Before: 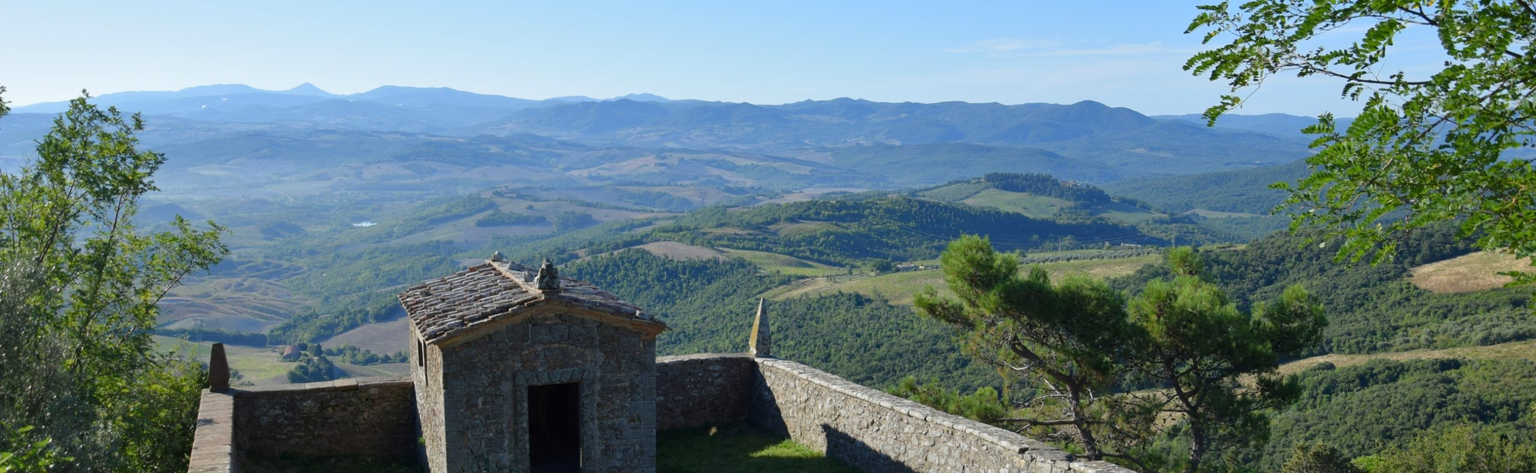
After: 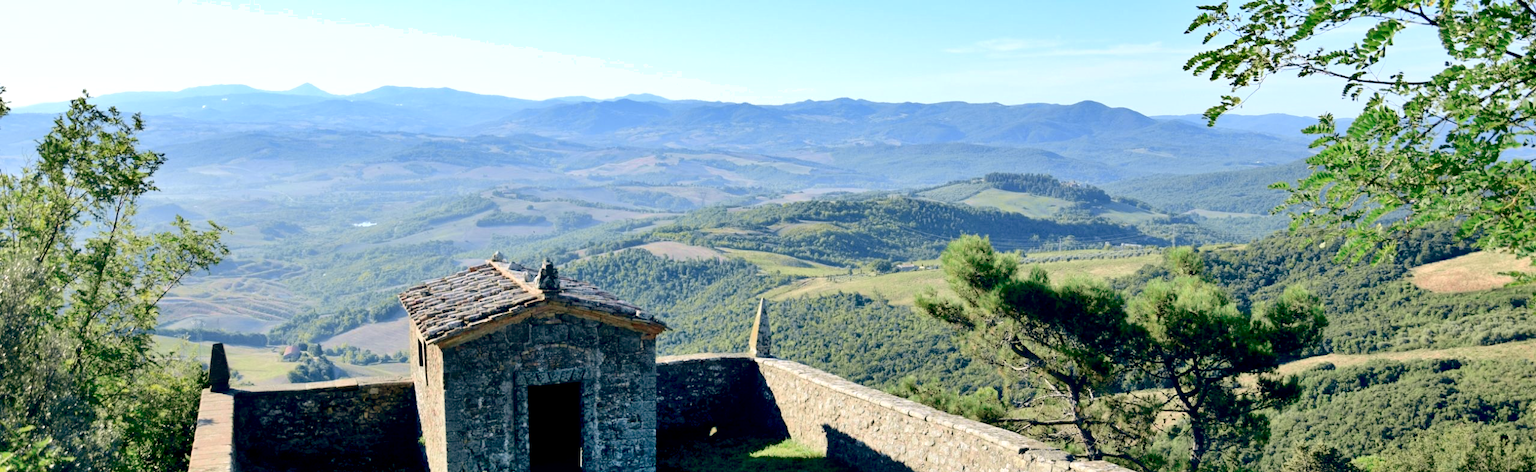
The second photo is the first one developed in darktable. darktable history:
tone curve: curves: ch0 [(0, 0) (0.049, 0.01) (0.154, 0.081) (0.491, 0.519) (0.748, 0.765) (1, 0.919)]; ch1 [(0, 0) (0.172, 0.123) (0.317, 0.272) (0.401, 0.422) (0.499, 0.497) (0.531, 0.54) (0.615, 0.603) (0.741, 0.783) (1, 1)]; ch2 [(0, 0) (0.411, 0.424) (0.483, 0.478) (0.544, 0.56) (0.686, 0.638) (1, 1)], color space Lab, independent channels, preserve colors none
shadows and highlights: soften with gaussian
exposure: exposure 1.061 EV, compensate highlight preservation false
color balance: lift [0.975, 0.993, 1, 1.015], gamma [1.1, 1, 1, 0.945], gain [1, 1.04, 1, 0.95]
